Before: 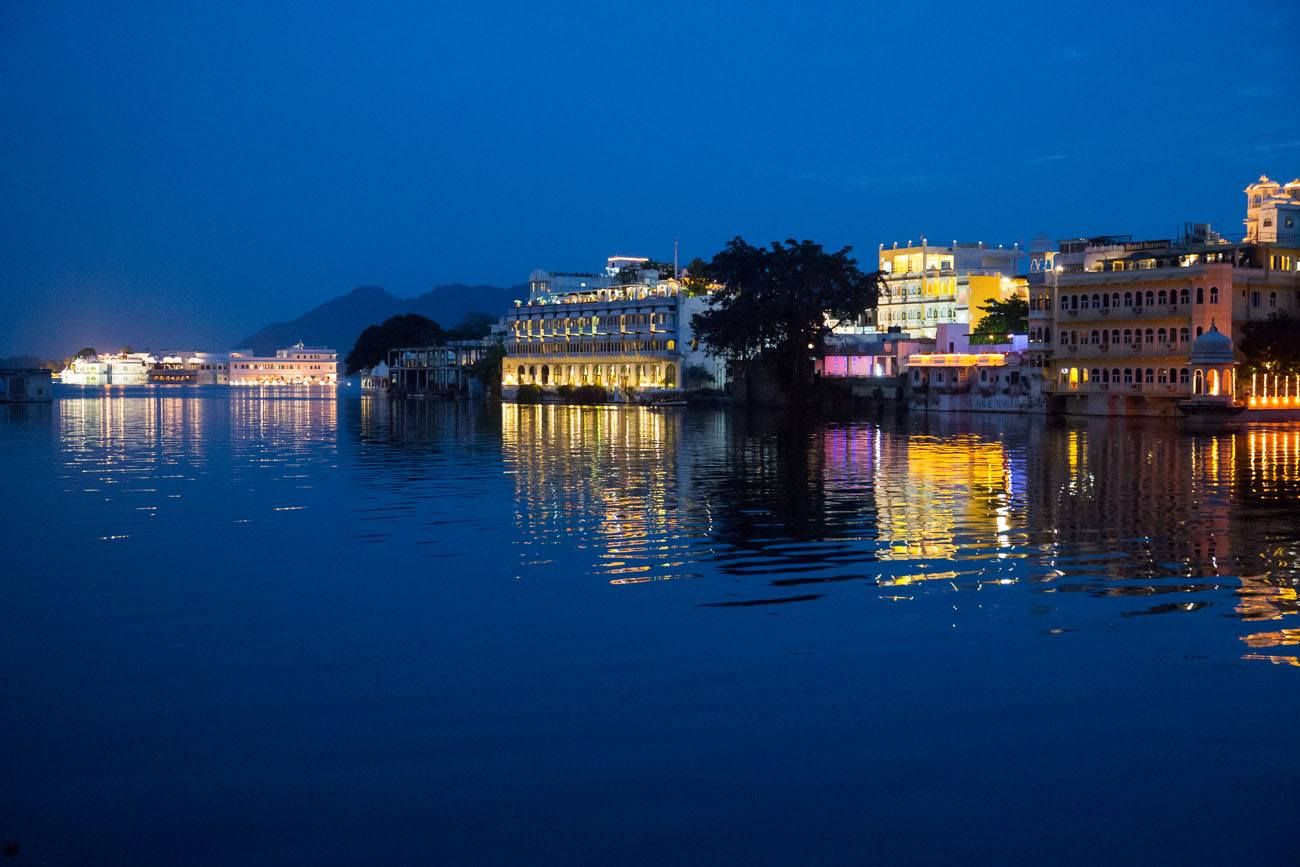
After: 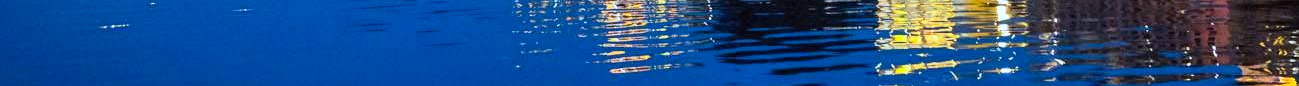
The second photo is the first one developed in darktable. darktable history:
white balance: red 0.925, blue 1.046
shadows and highlights: soften with gaussian
crop and rotate: top 59.084%, bottom 30.916%
contrast brightness saturation: contrast 0.2, brightness 0.16, saturation 0.22
